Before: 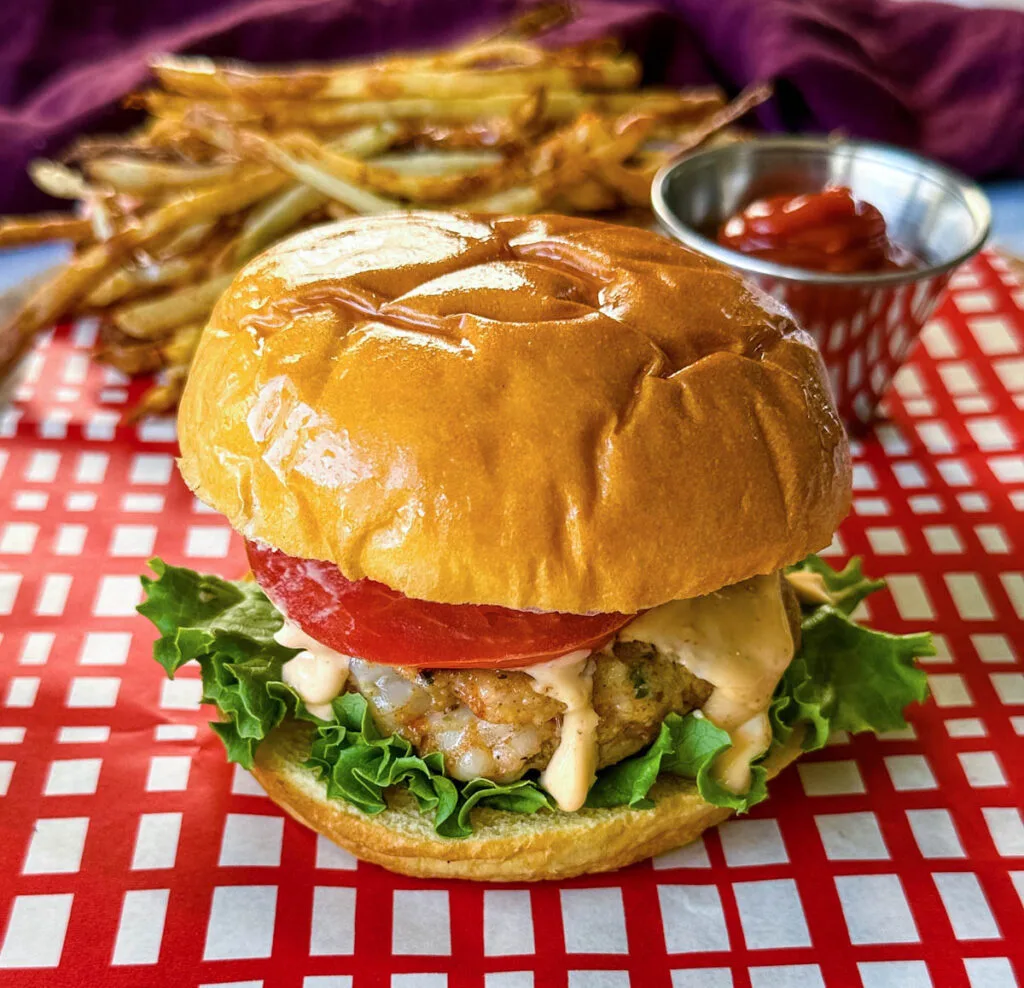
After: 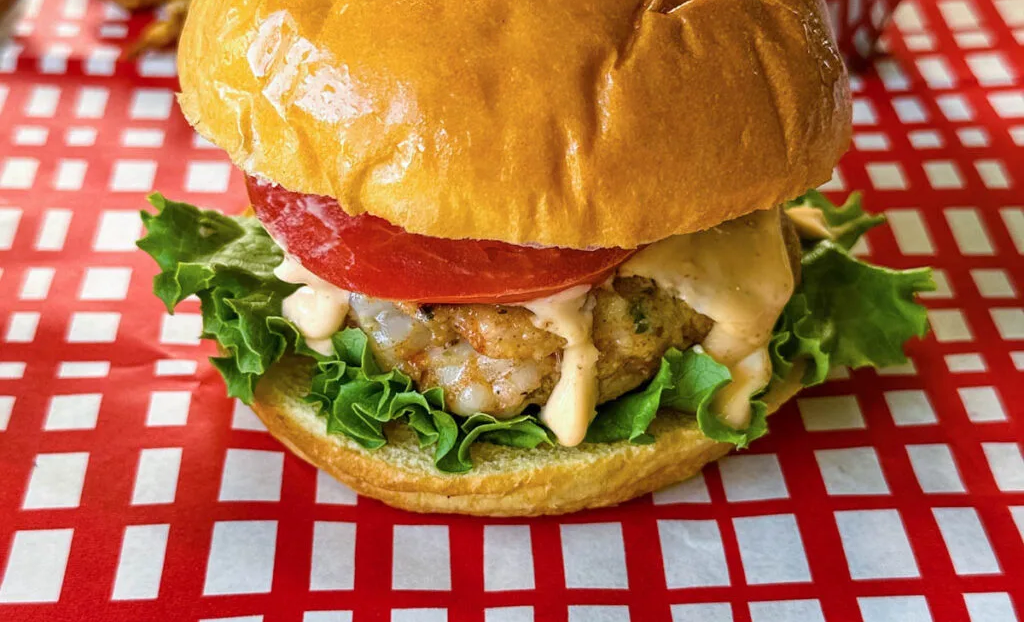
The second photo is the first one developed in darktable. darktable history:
crop and rotate: top 36.991%
